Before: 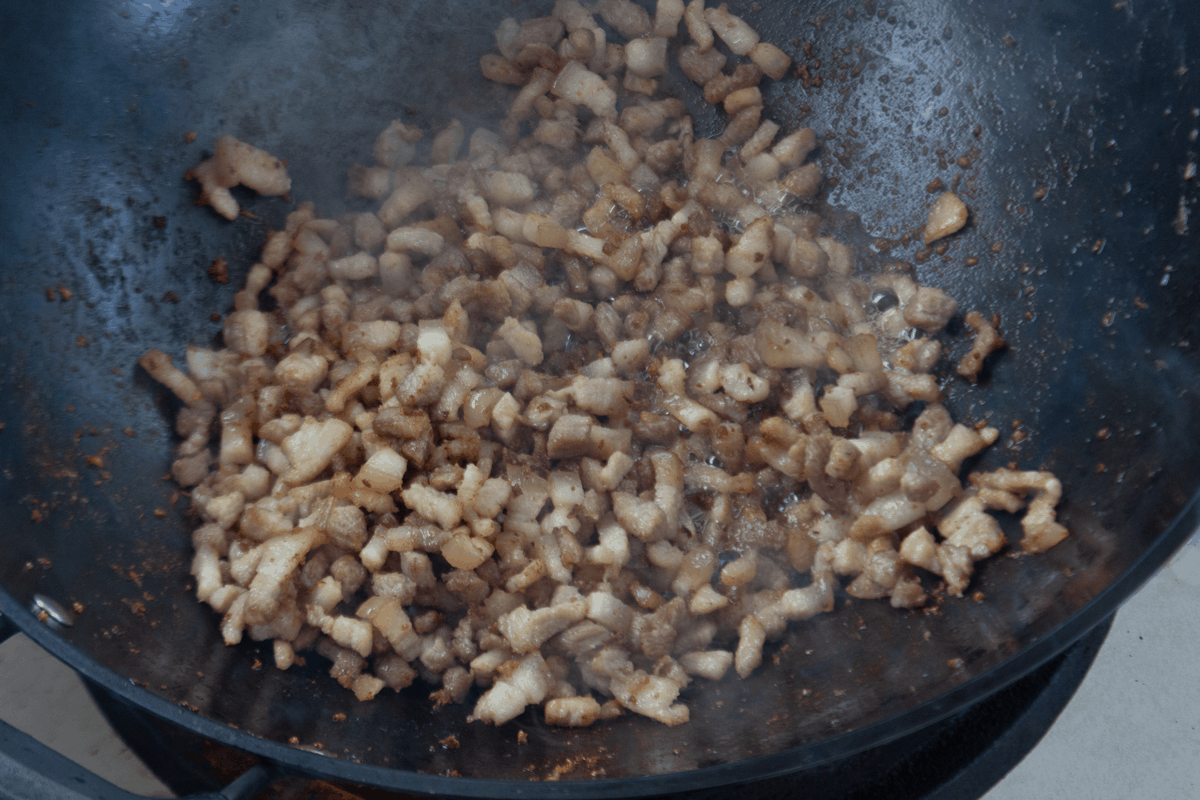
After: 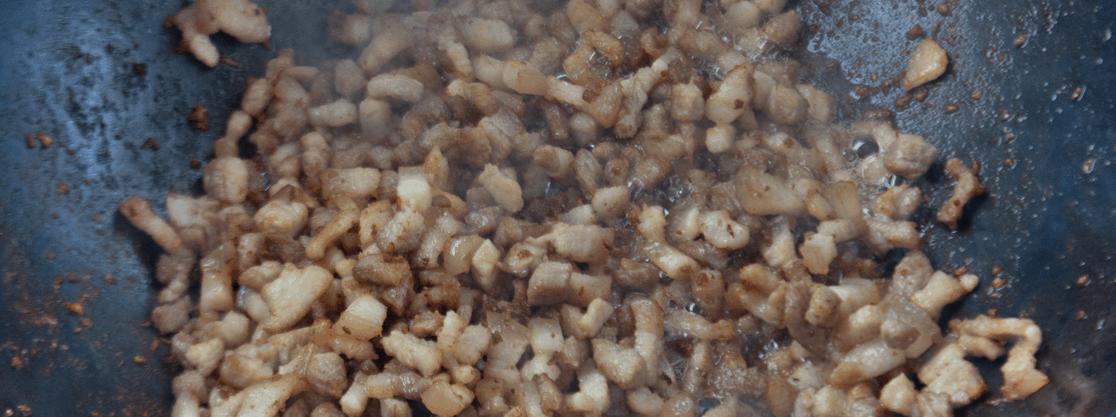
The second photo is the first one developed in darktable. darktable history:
contrast brightness saturation: saturation 0.1
shadows and highlights: shadows 53, soften with gaussian
crop: left 1.744%, top 19.225%, right 5.069%, bottom 28.357%
